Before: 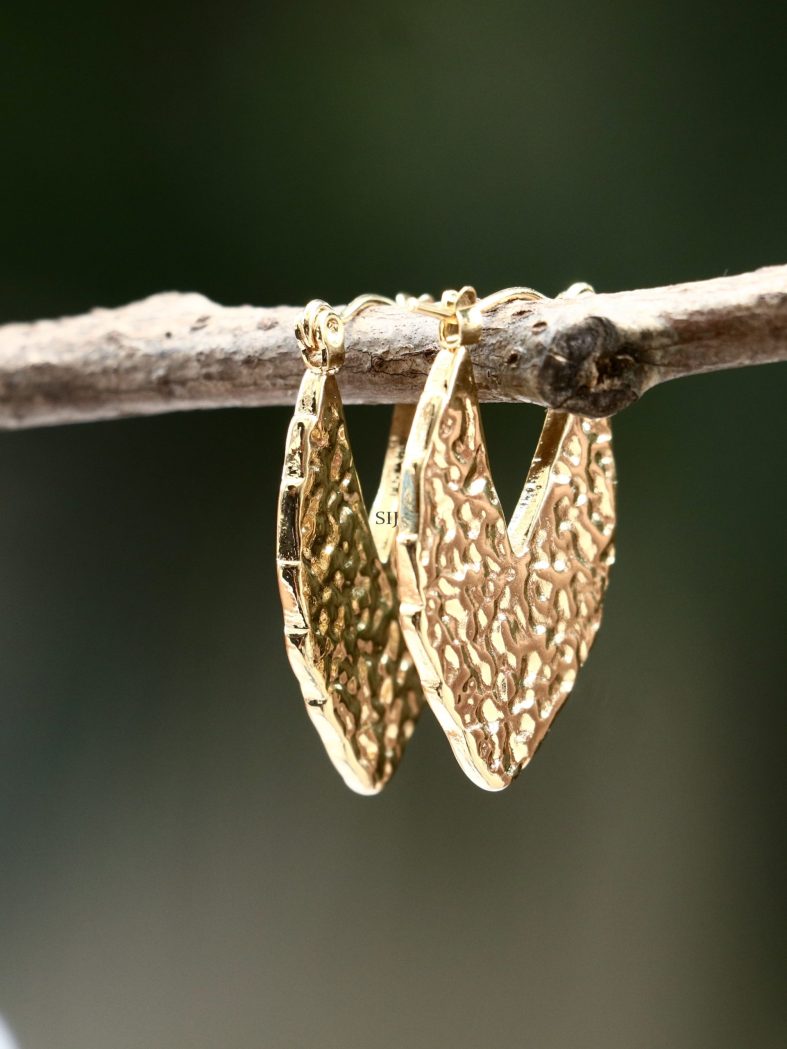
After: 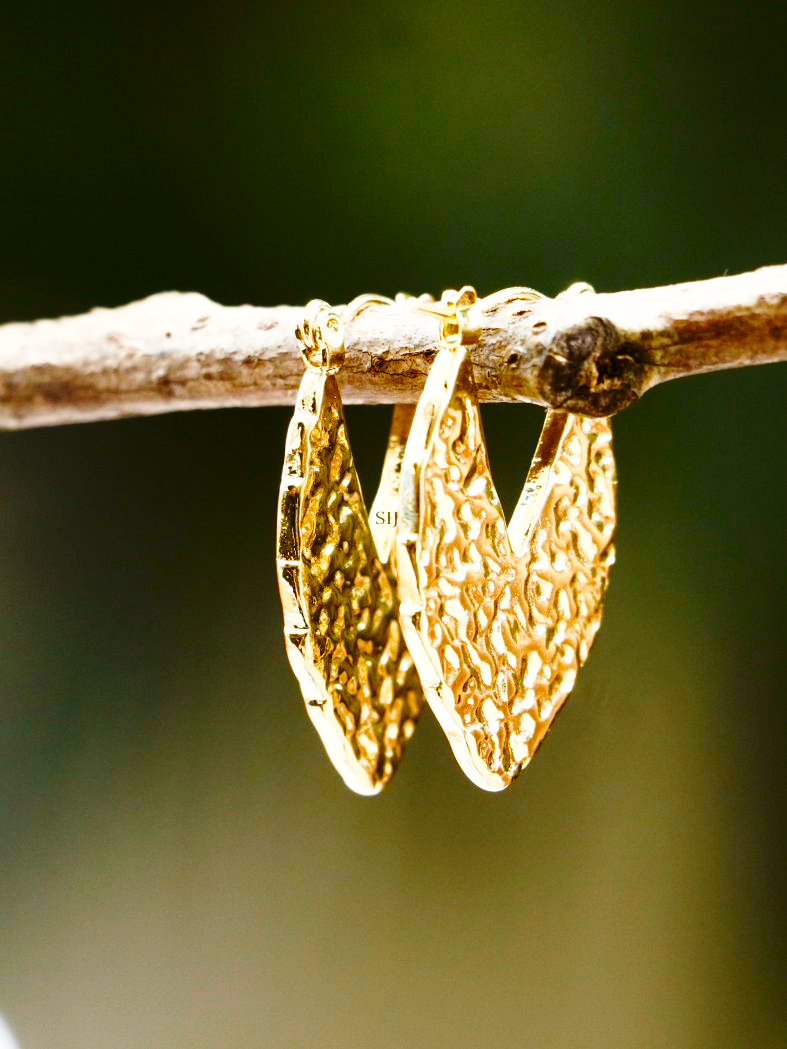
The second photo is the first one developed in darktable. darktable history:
color balance rgb: power › chroma 0.676%, power › hue 60°, perceptual saturation grading › global saturation 40.033%, perceptual saturation grading › highlights -25.575%, perceptual saturation grading › mid-tones 34.619%, perceptual saturation grading › shadows 35.517%
base curve: curves: ch0 [(0, 0) (0.028, 0.03) (0.121, 0.232) (0.46, 0.748) (0.859, 0.968) (1, 1)], preserve colors none
